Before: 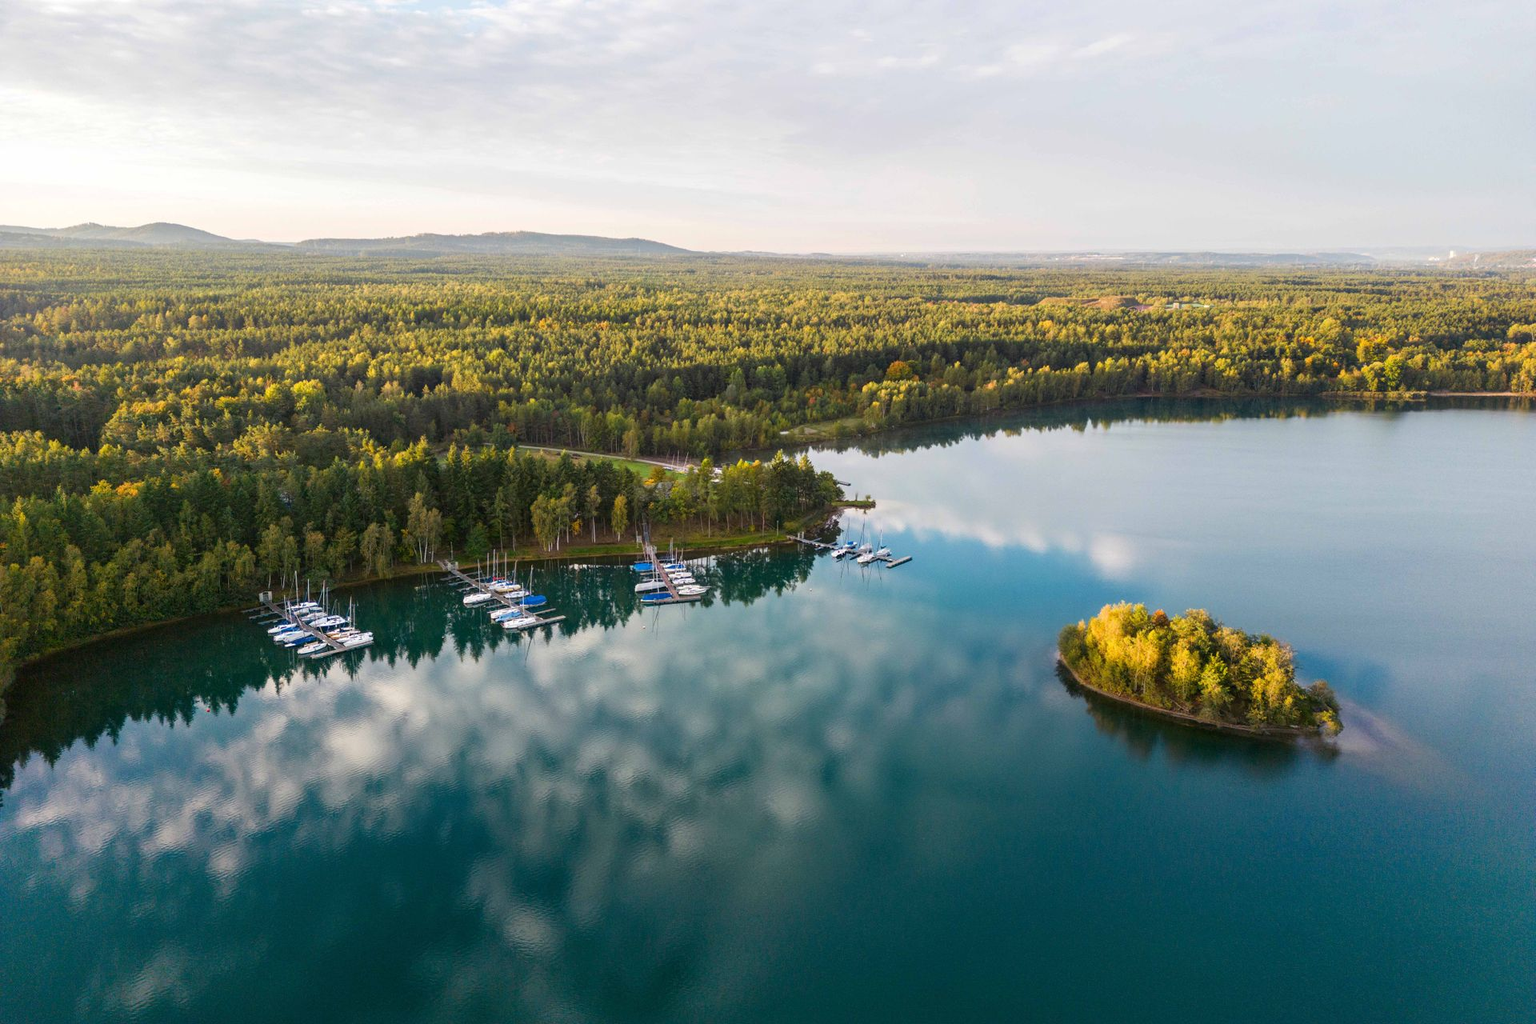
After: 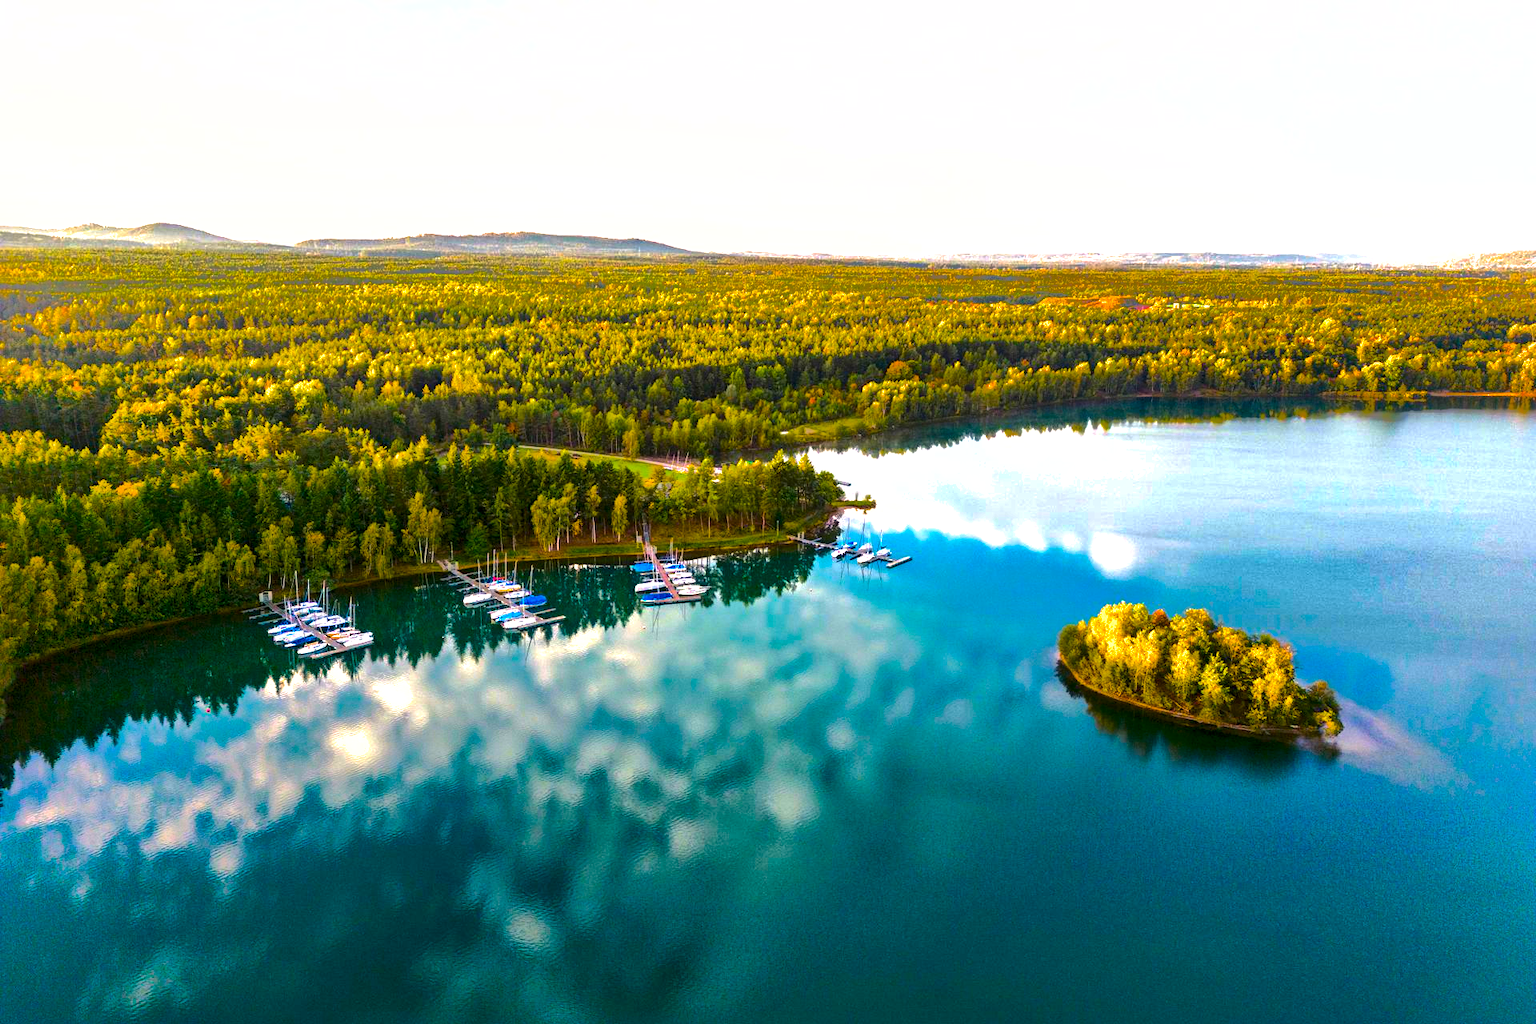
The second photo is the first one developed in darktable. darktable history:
shadows and highlights: shadows 25.82, highlights -69.61
tone equalizer: -8 EV -0.388 EV, -7 EV -0.391 EV, -6 EV -0.373 EV, -5 EV -0.251 EV, -3 EV 0.212 EV, -2 EV 0.346 EV, -1 EV 0.385 EV, +0 EV 0.435 EV, edges refinement/feathering 500, mask exposure compensation -1.57 EV, preserve details no
exposure: exposure 0.523 EV, compensate highlight preservation false
local contrast: mode bilateral grid, contrast 20, coarseness 50, detail 150%, midtone range 0.2
contrast brightness saturation: contrast 0.075, saturation 0.019
color balance rgb: highlights gain › chroma 1.08%, highlights gain › hue 60.21°, perceptual saturation grading › global saturation 99.167%, global vibrance 28.342%
